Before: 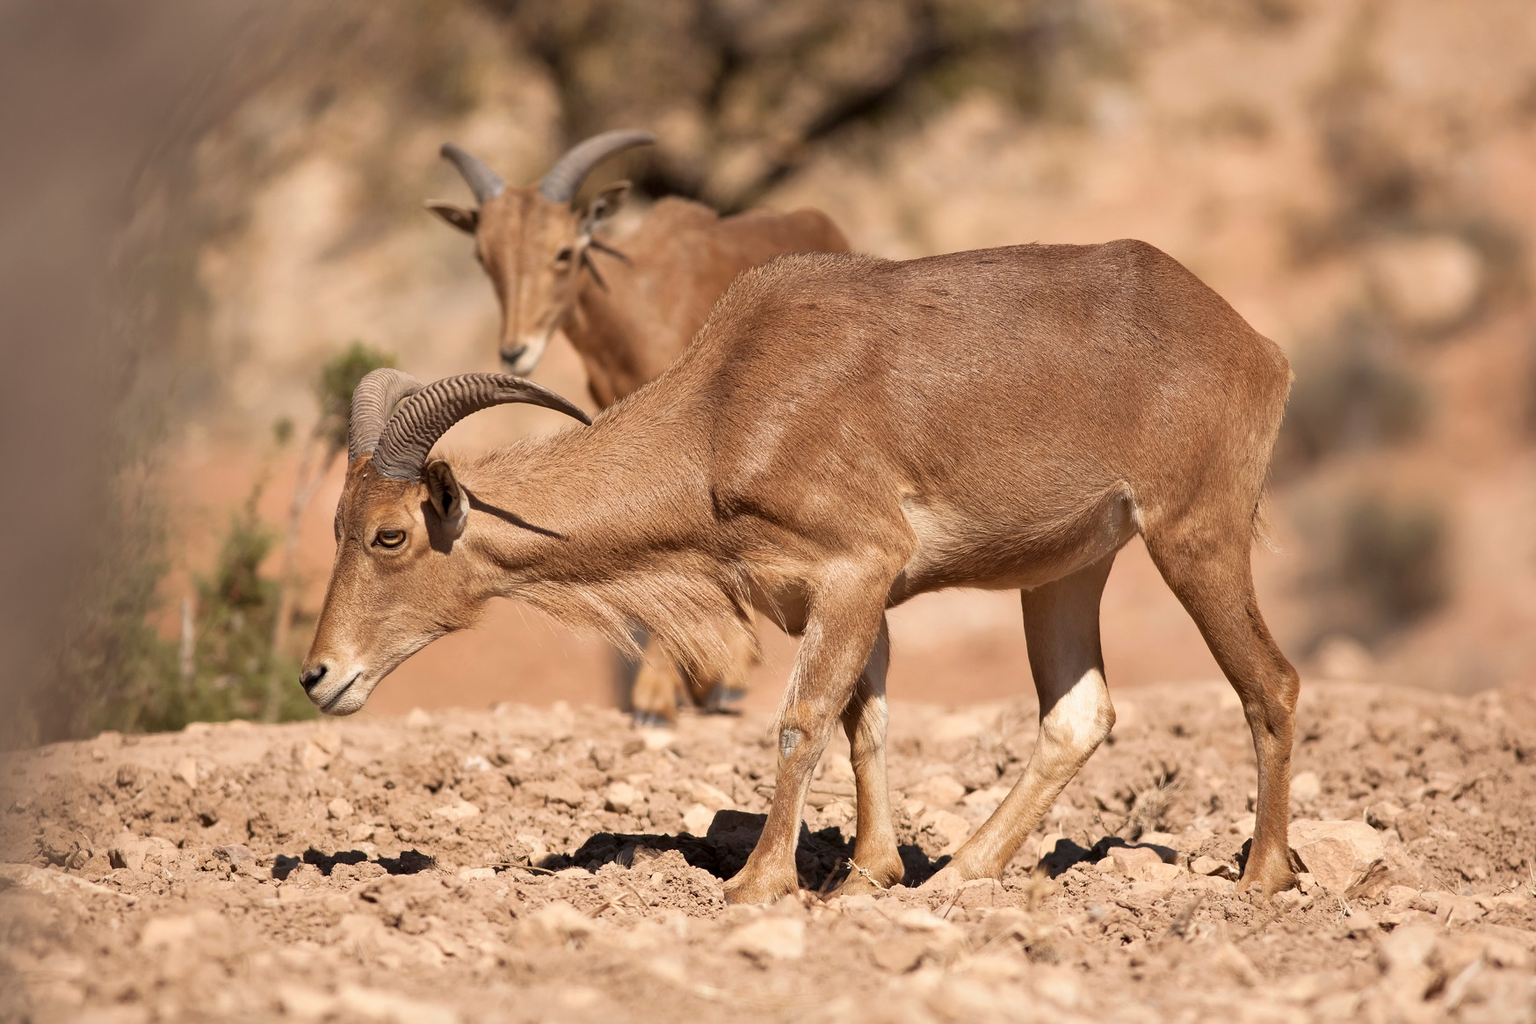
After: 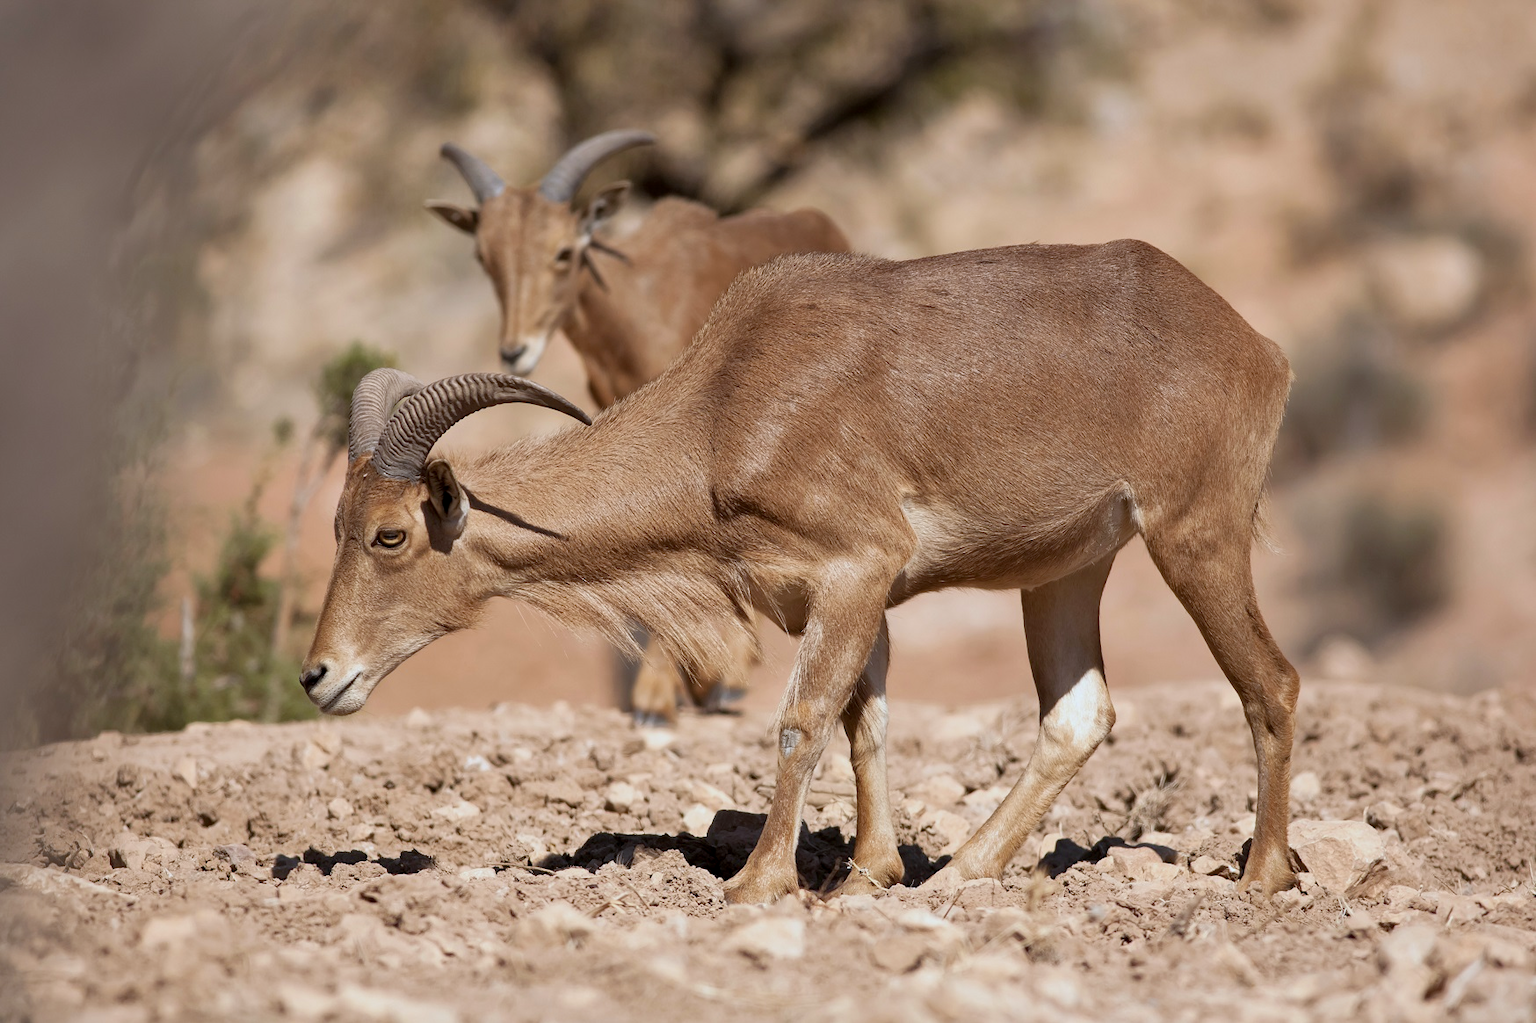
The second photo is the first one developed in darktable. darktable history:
white balance: red 0.924, blue 1.095
exposure: black level correction 0.002, exposure -0.1 EV, compensate highlight preservation false
